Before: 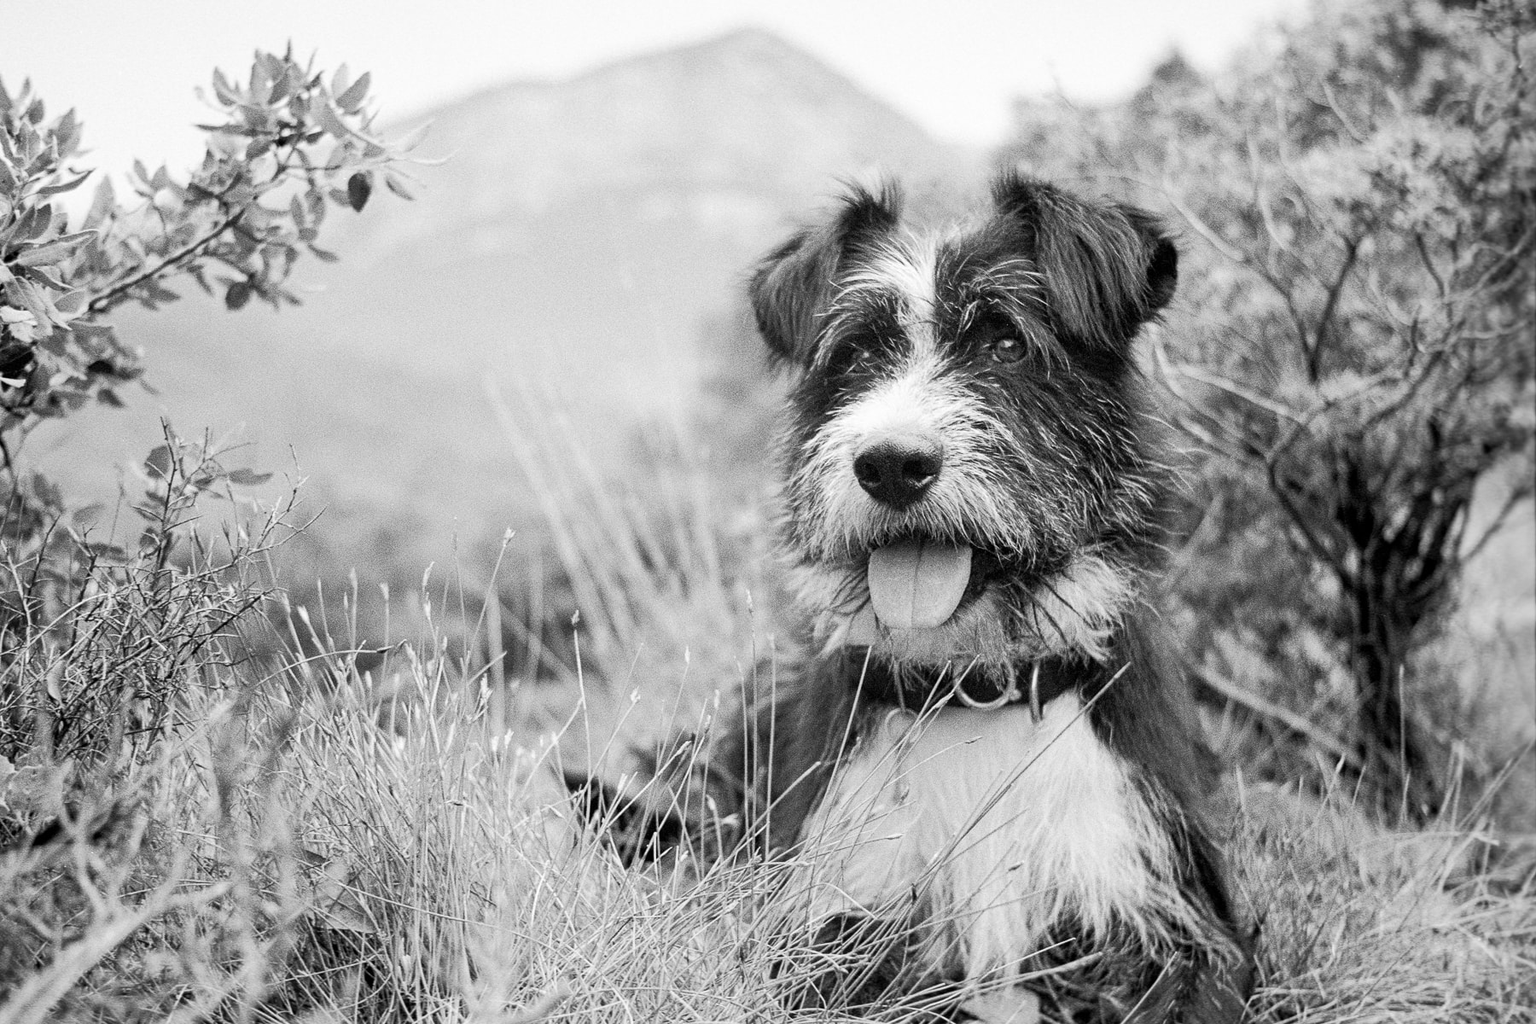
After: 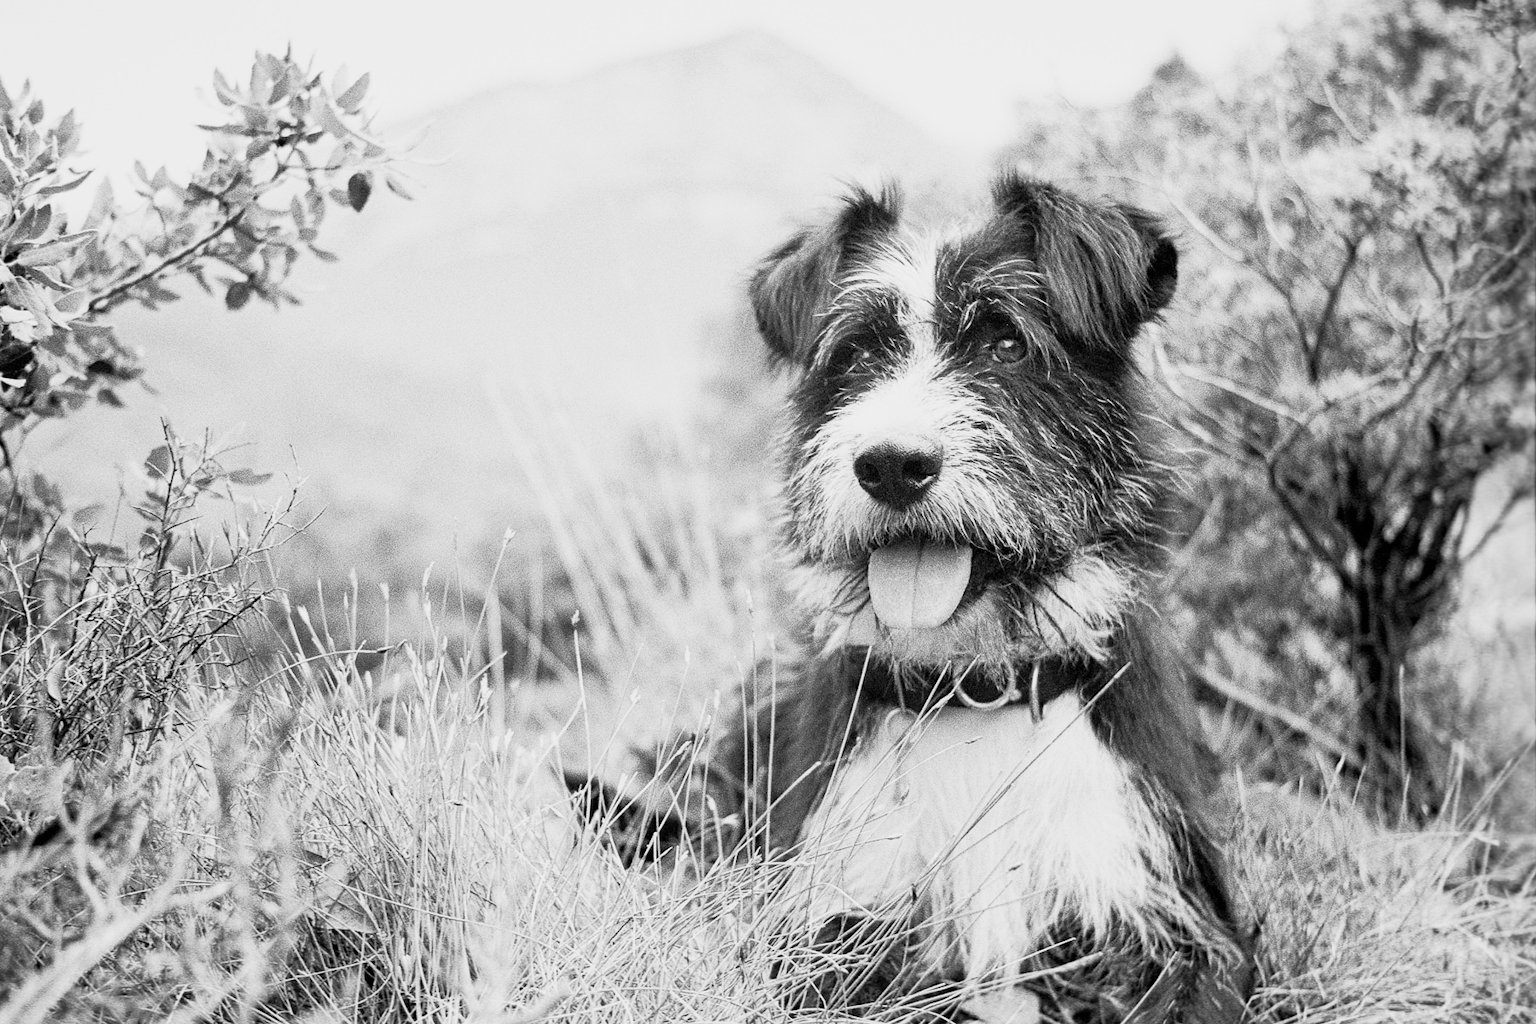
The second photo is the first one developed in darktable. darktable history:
tone equalizer: on, module defaults
exposure: exposure -0.072 EV, compensate highlight preservation false
base curve: curves: ch0 [(0, 0) (0.088, 0.125) (0.176, 0.251) (0.354, 0.501) (0.613, 0.749) (1, 0.877)], preserve colors none
